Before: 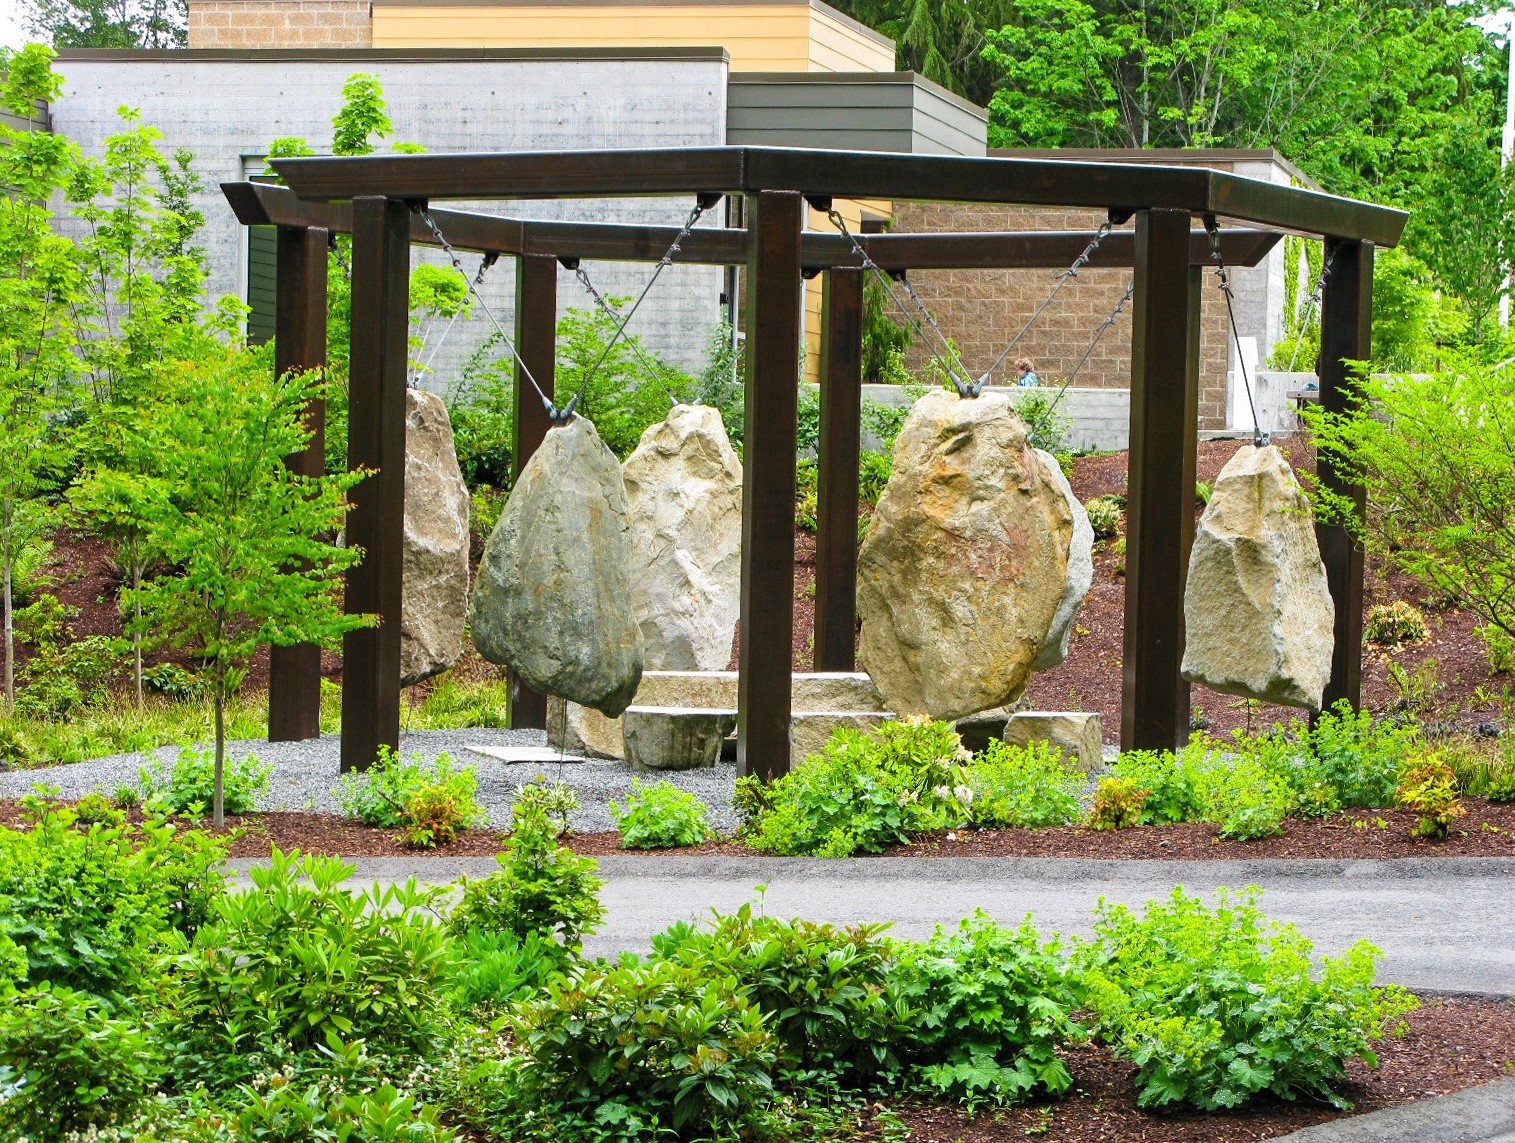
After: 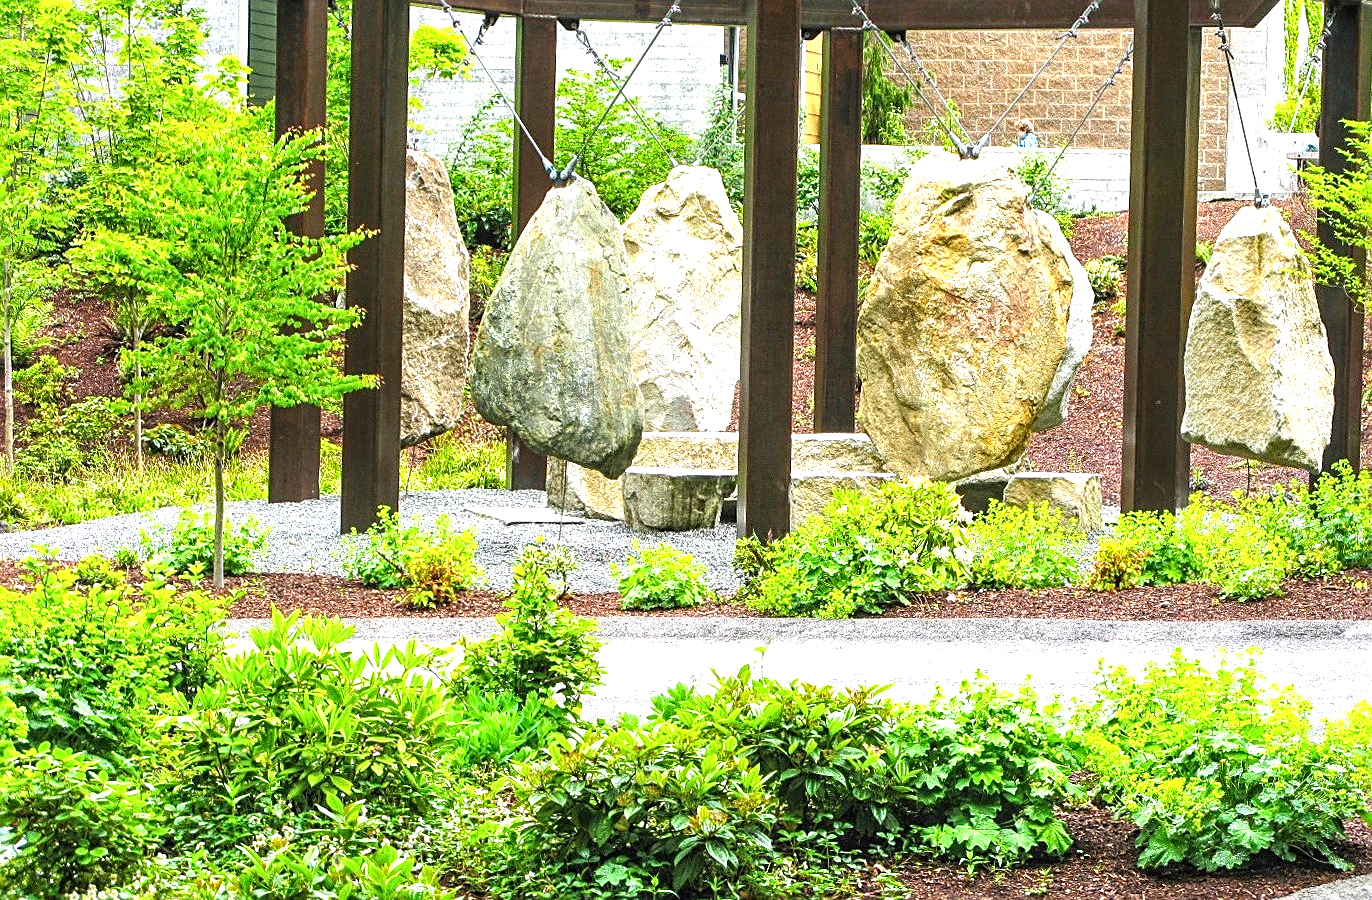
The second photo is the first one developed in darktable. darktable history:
exposure: exposure 1.061 EV, compensate highlight preservation false
sharpen: on, module defaults
local contrast: detail 130%
tone equalizer: on, module defaults
crop: top 20.916%, right 9.437%, bottom 0.316%
